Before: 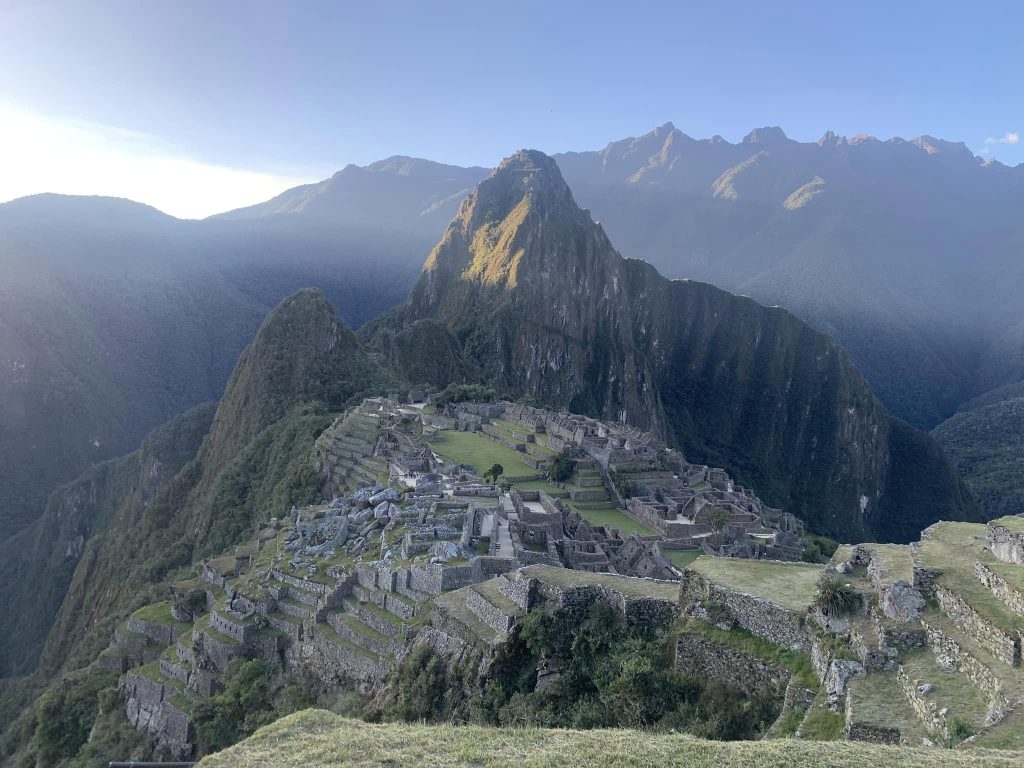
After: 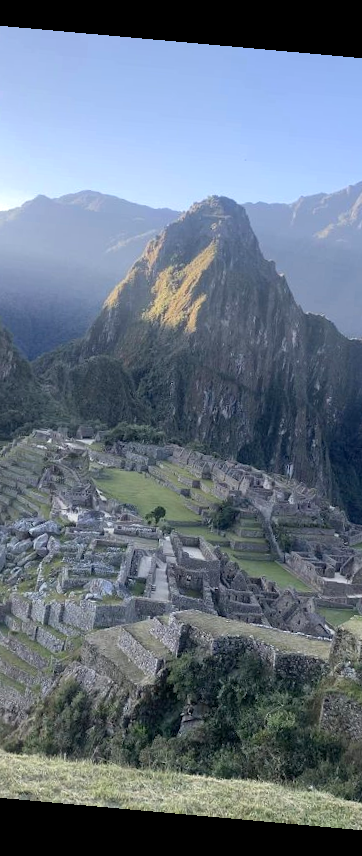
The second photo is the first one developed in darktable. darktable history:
crop: left 33.36%, right 33.36%
rotate and perspective: rotation 5.12°, automatic cropping off
exposure: black level correction 0.001, exposure 0.3 EV, compensate highlight preservation false
